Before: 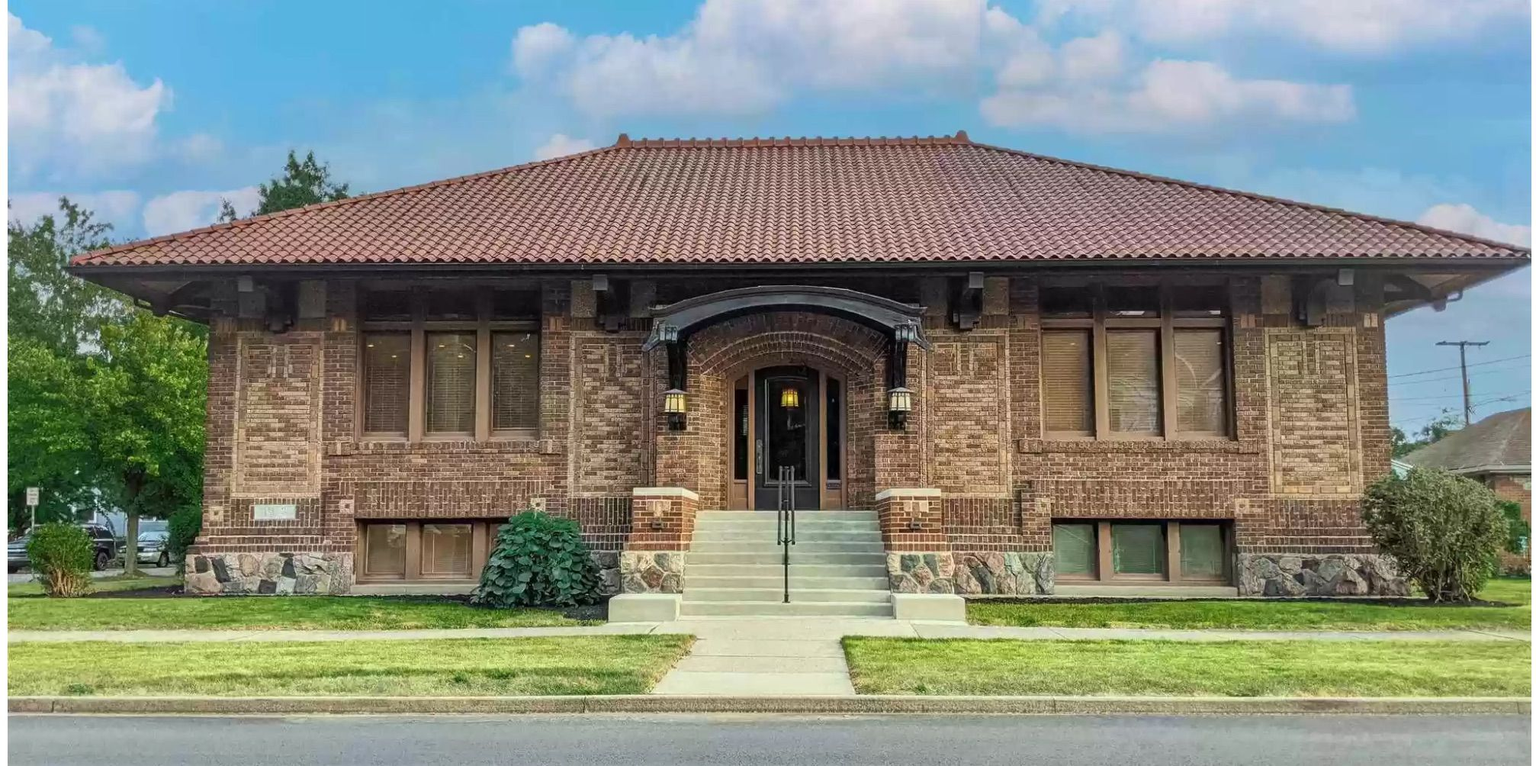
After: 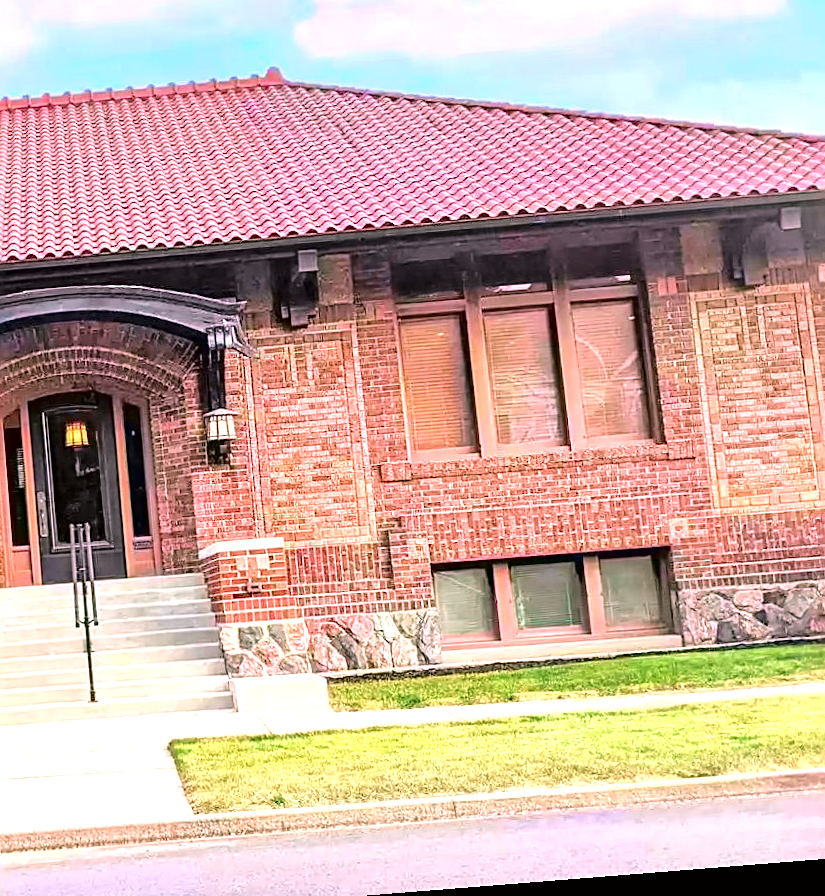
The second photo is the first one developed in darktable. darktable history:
rotate and perspective: rotation -4.57°, crop left 0.054, crop right 0.944, crop top 0.087, crop bottom 0.914
tone curve: curves: ch0 [(0, 0) (0.068, 0.031) (0.175, 0.139) (0.32, 0.345) (0.495, 0.544) (0.748, 0.762) (0.993, 0.954)]; ch1 [(0, 0) (0.294, 0.184) (0.34, 0.303) (0.371, 0.344) (0.441, 0.408) (0.477, 0.474) (0.499, 0.5) (0.529, 0.523) (0.677, 0.762) (1, 1)]; ch2 [(0, 0) (0.431, 0.419) (0.495, 0.502) (0.524, 0.534) (0.557, 0.56) (0.634, 0.654) (0.728, 0.722) (1, 1)], color space Lab, independent channels, preserve colors none
exposure: black level correction 0, exposure 1.198 EV, compensate exposure bias true, compensate highlight preservation false
sharpen: on, module defaults
crop: left 47.628%, top 6.643%, right 7.874%
white balance: red 1.188, blue 1.11
